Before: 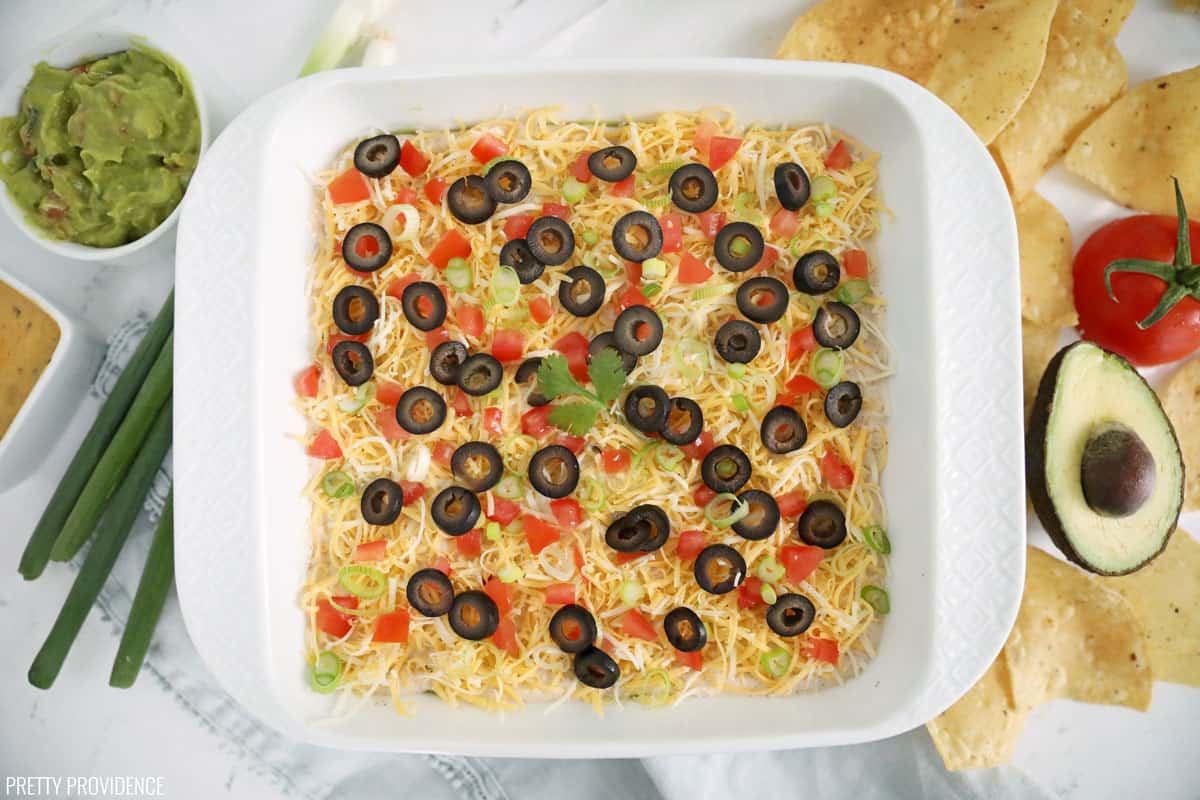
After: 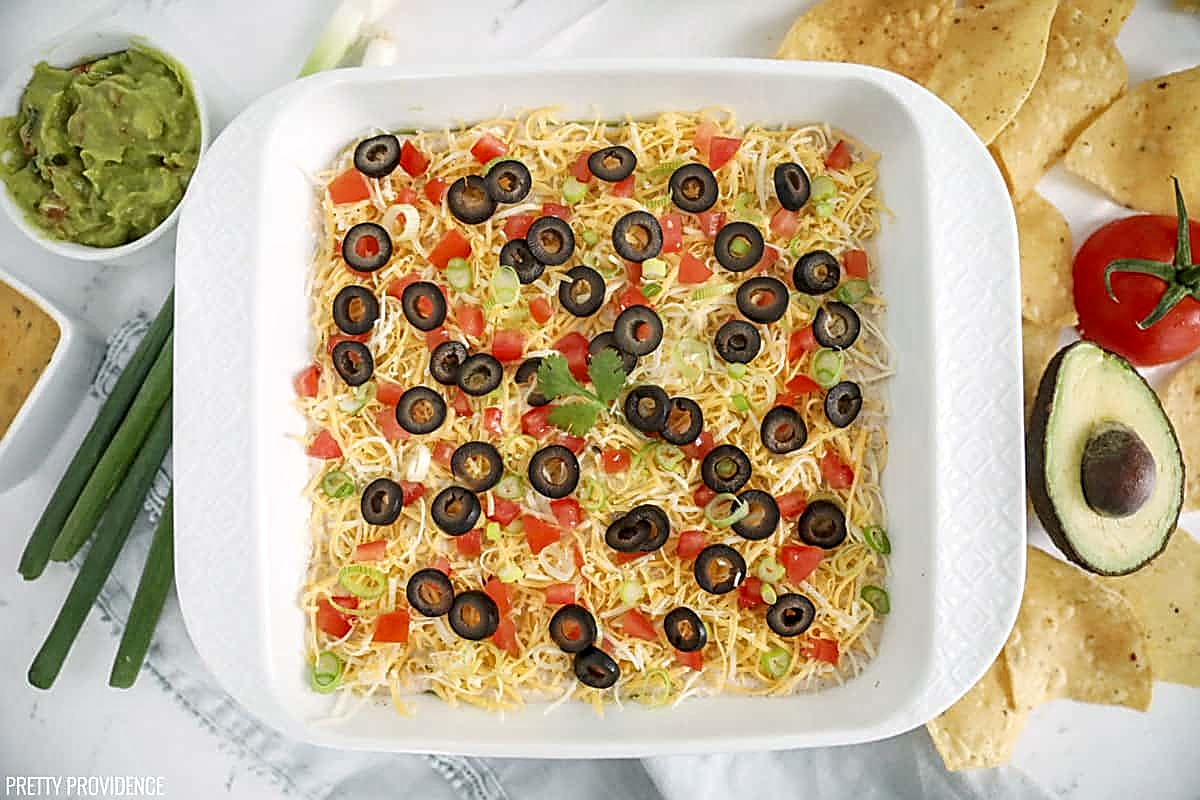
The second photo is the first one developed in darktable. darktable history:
local contrast: detail 130%
sharpen: amount 0.895
